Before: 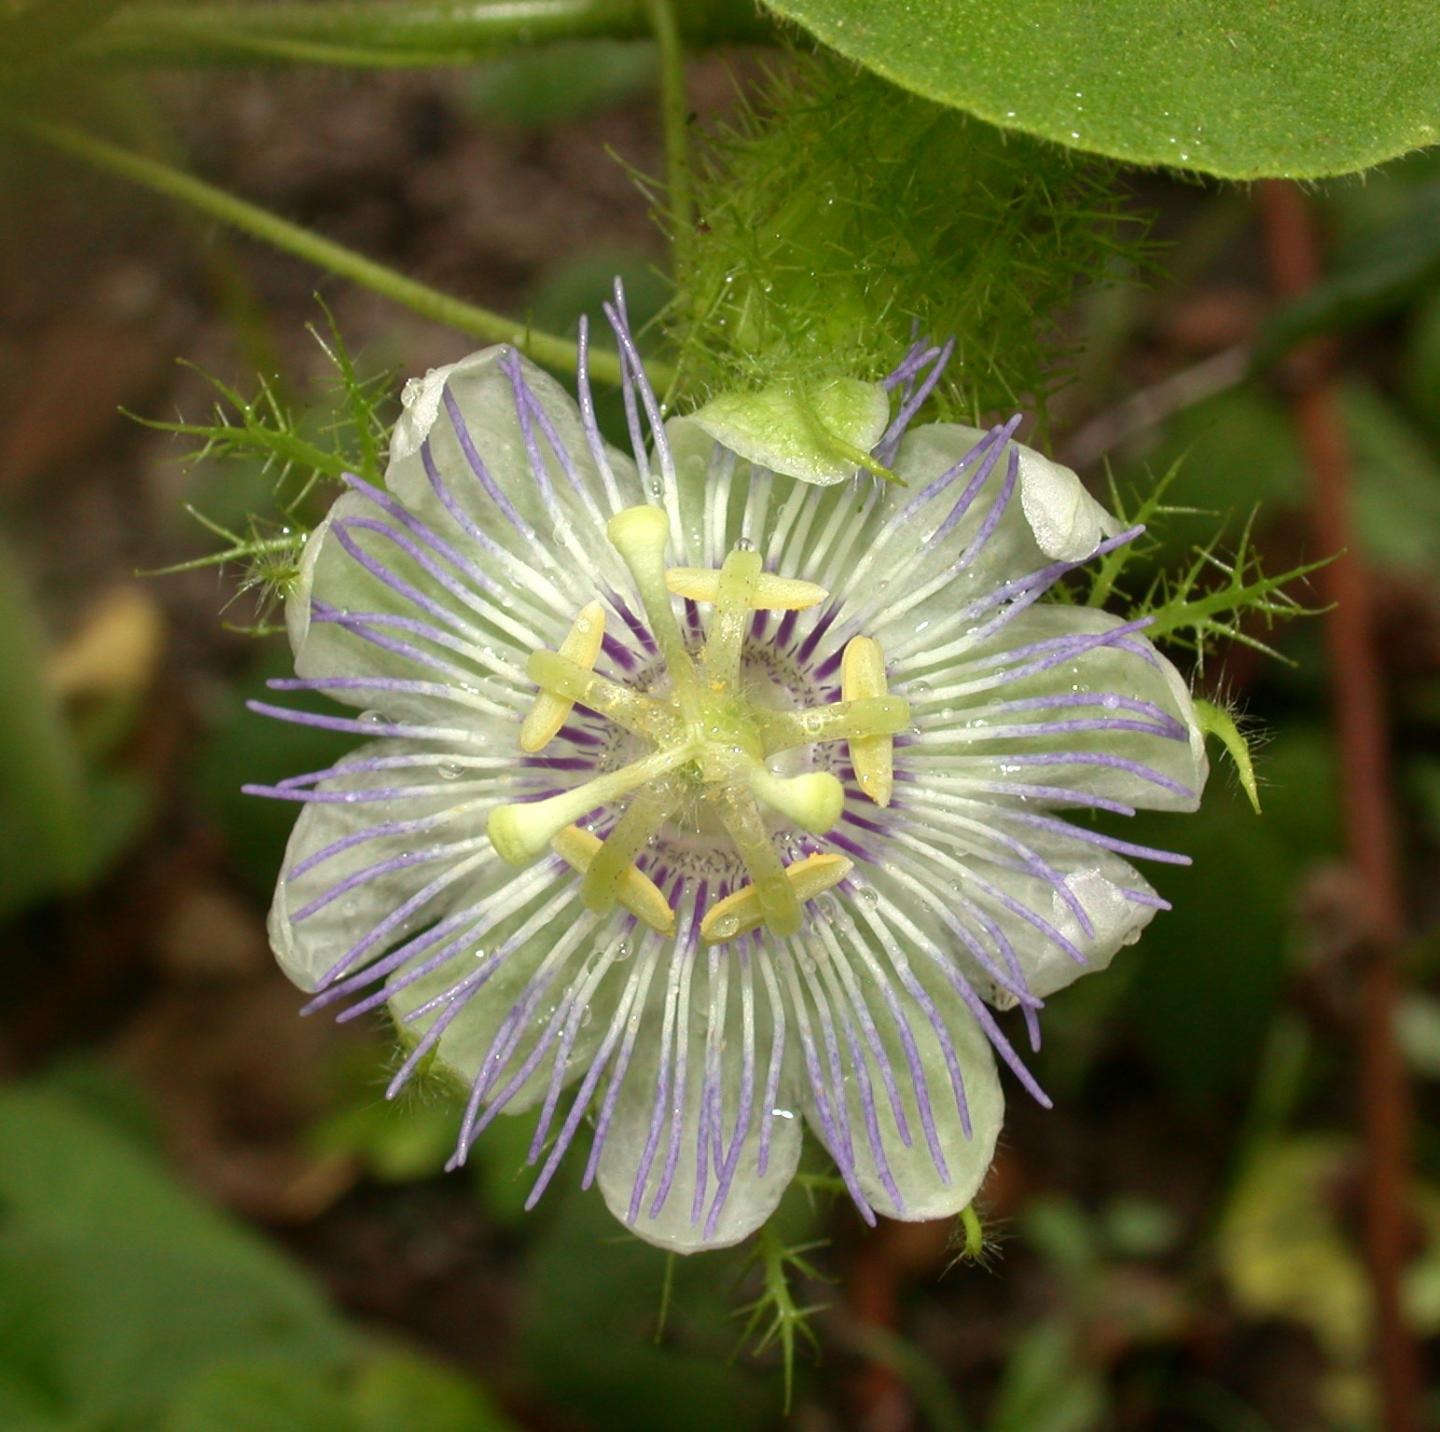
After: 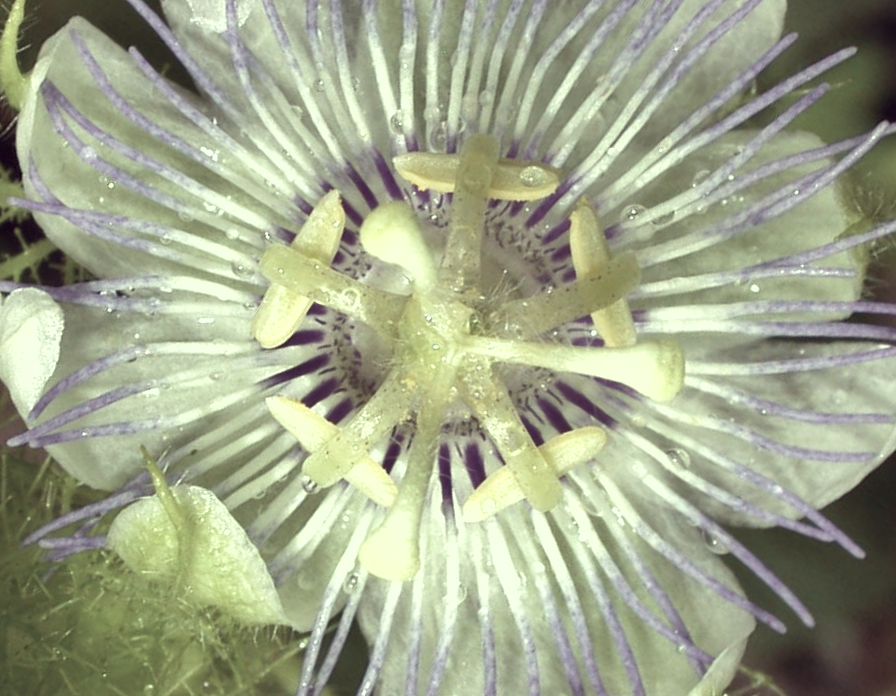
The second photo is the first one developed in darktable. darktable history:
exposure: black level correction 0.001, exposure 0.3 EV, compensate highlight preservation false
crop and rotate: angle 146.82°, left 9.166%, top 15.591%, right 4.484%, bottom 16.963%
velvia: strength 15.24%
shadows and highlights: shadows 23.13, highlights -48.49, soften with gaussian
color correction: highlights a* -20.15, highlights b* 20.65, shadows a* 19.66, shadows b* -20.69, saturation 0.414
